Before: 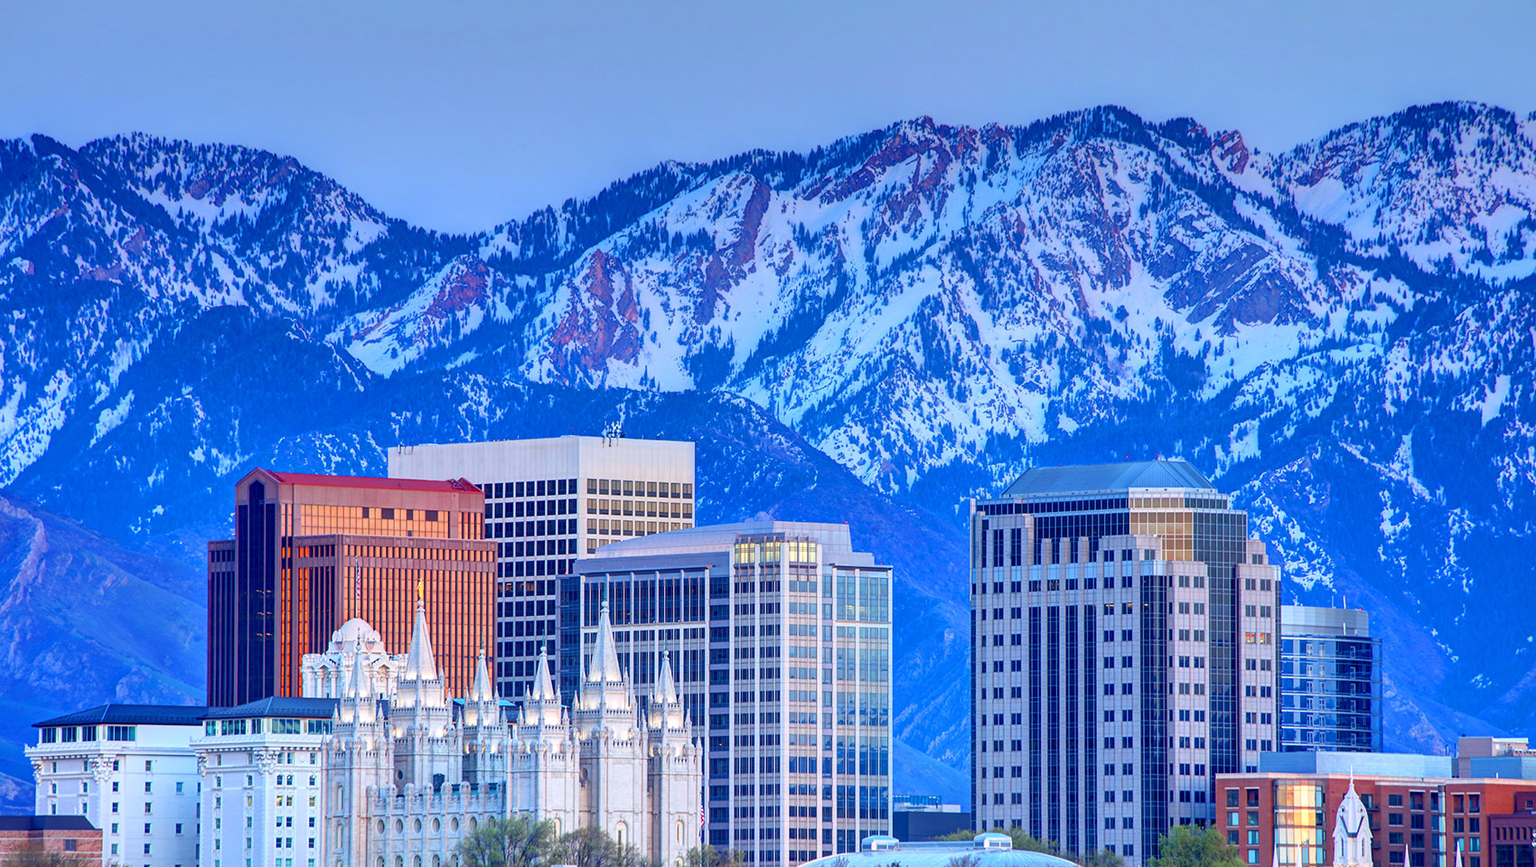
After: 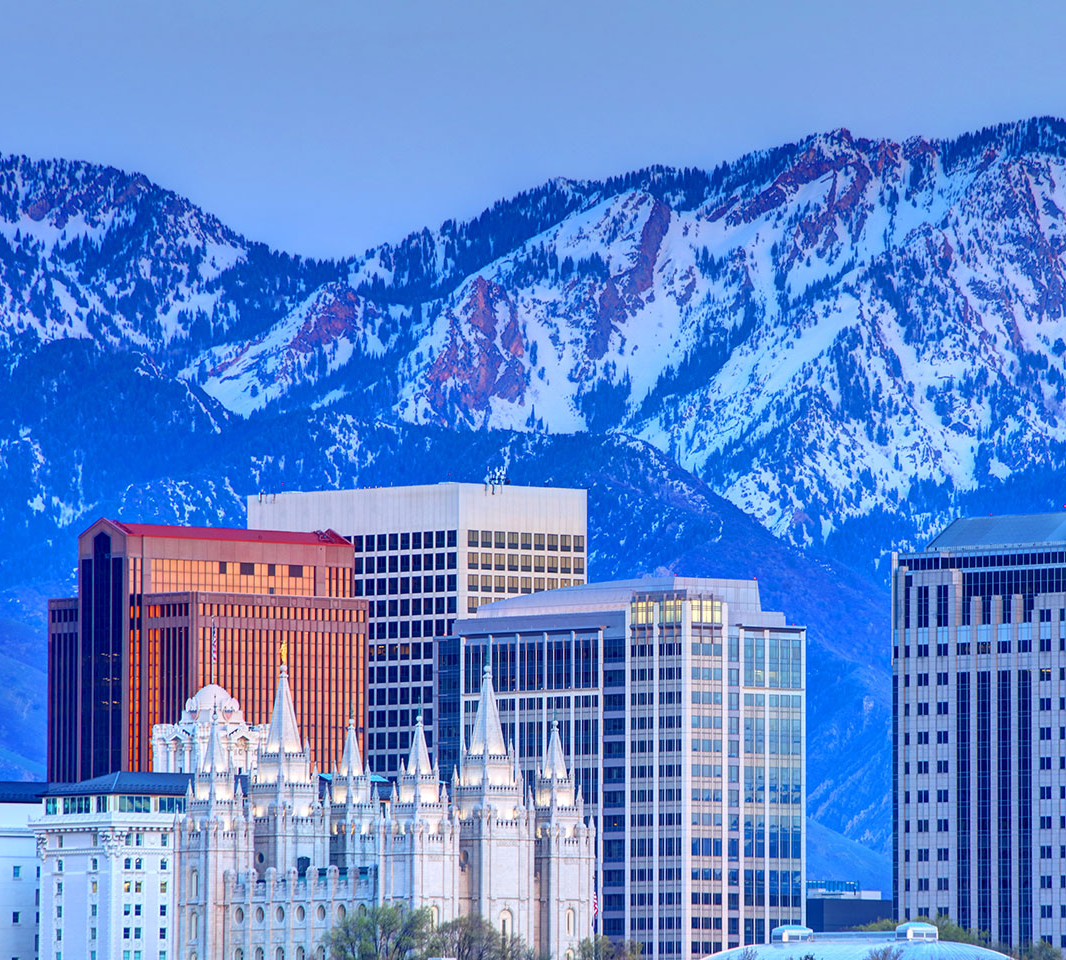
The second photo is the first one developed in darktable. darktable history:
crop: left 10.746%, right 26.509%
